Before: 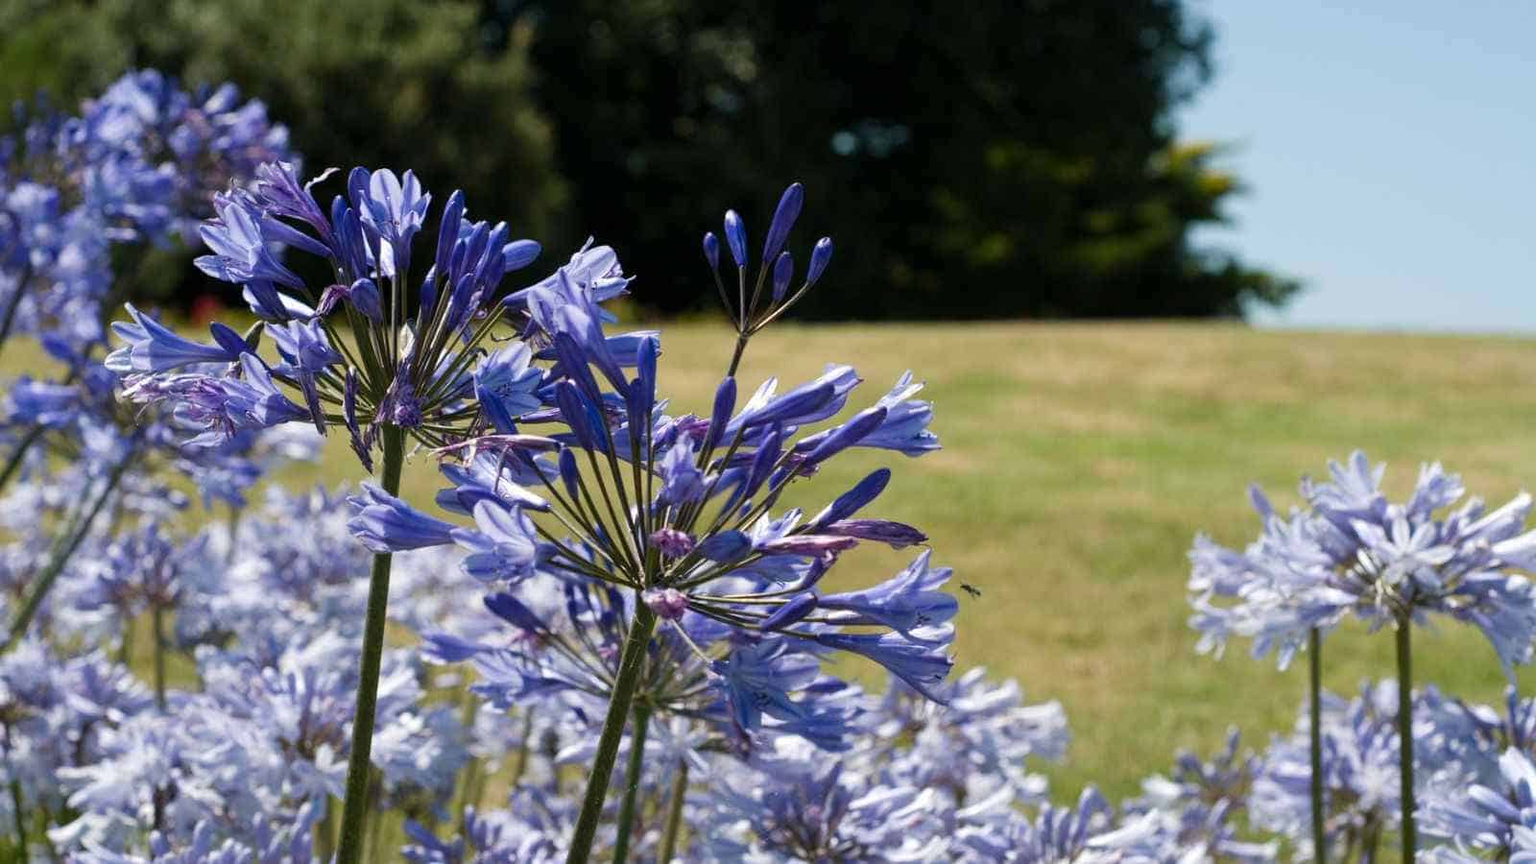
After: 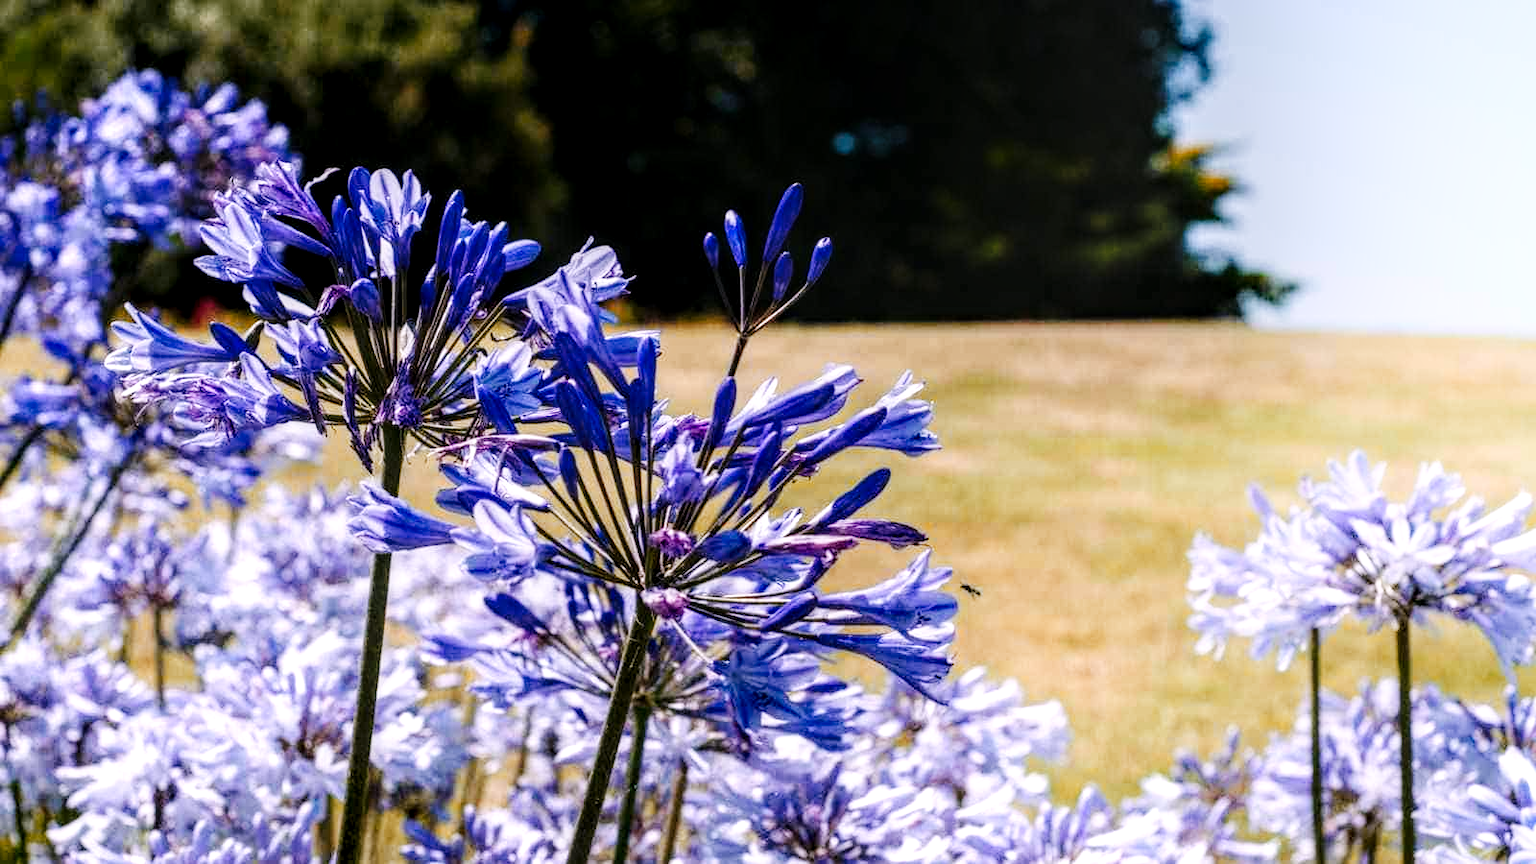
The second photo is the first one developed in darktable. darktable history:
local contrast: highlights 25%, detail 150%
color zones: curves: ch1 [(0, 0.469) (0.072, 0.457) (0.243, 0.494) (0.429, 0.5) (0.571, 0.5) (0.714, 0.5) (0.857, 0.5) (1, 0.469)]; ch2 [(0, 0.499) (0.143, 0.467) (0.242, 0.436) (0.429, 0.493) (0.571, 0.5) (0.714, 0.5) (0.857, 0.5) (1, 0.499)]
base curve: curves: ch0 [(0, 0) (0.036, 0.025) (0.121, 0.166) (0.206, 0.329) (0.605, 0.79) (1, 1)], preserve colors none
shadows and highlights: shadows -40.15, highlights 62.88, soften with gaussian
white balance: red 1.066, blue 1.119
